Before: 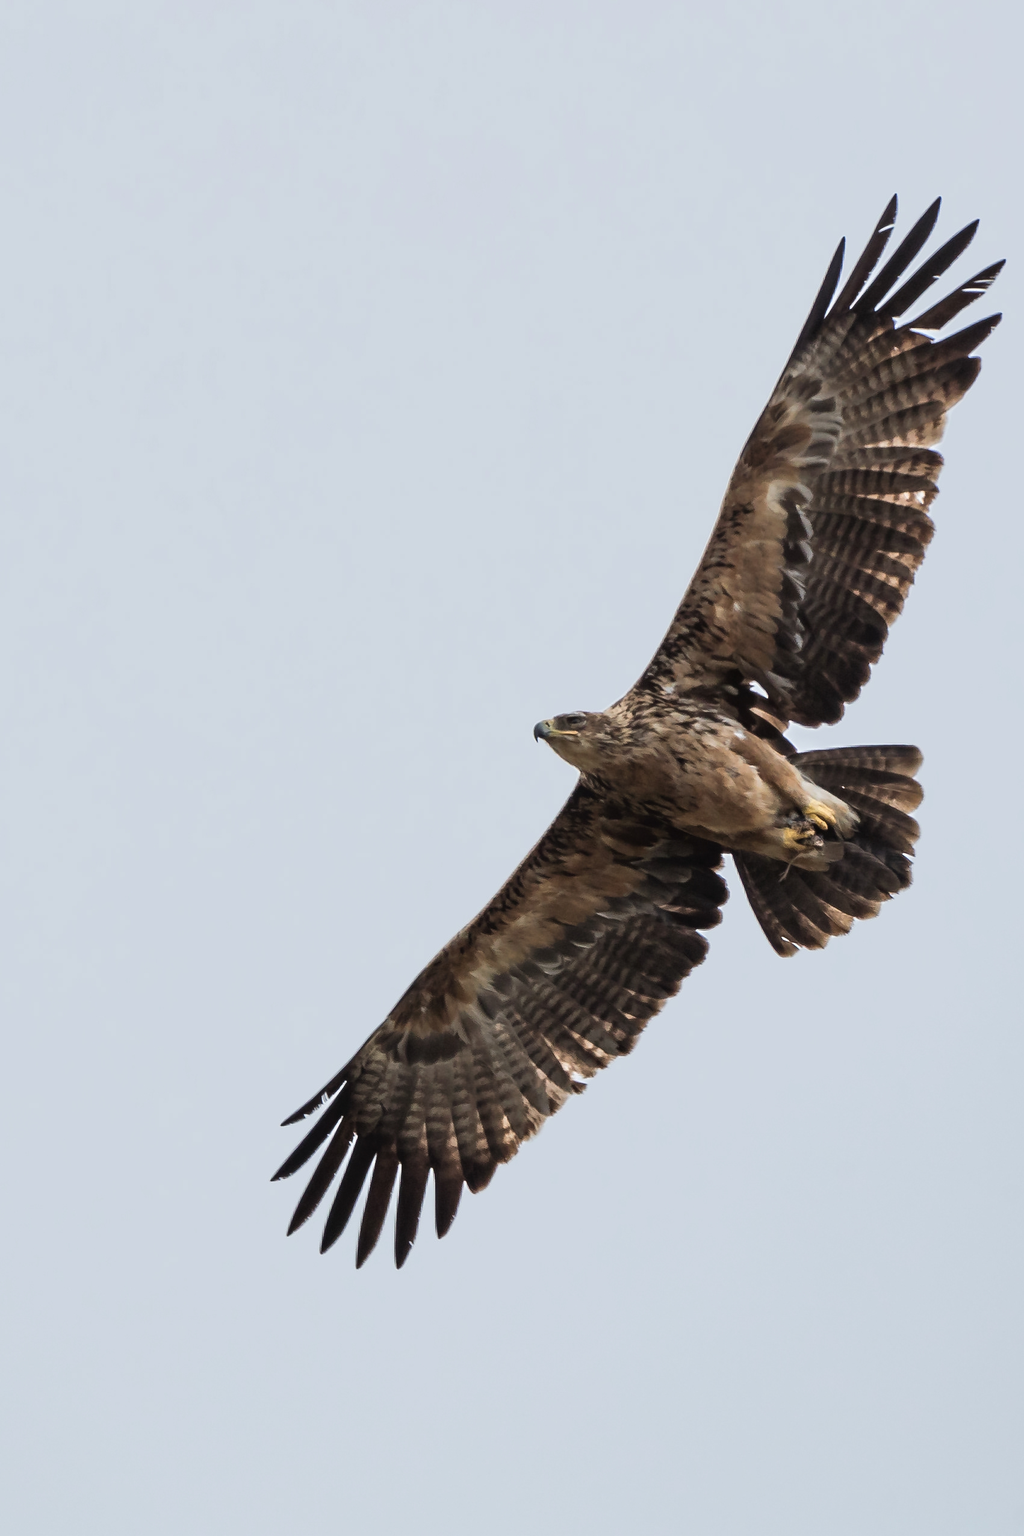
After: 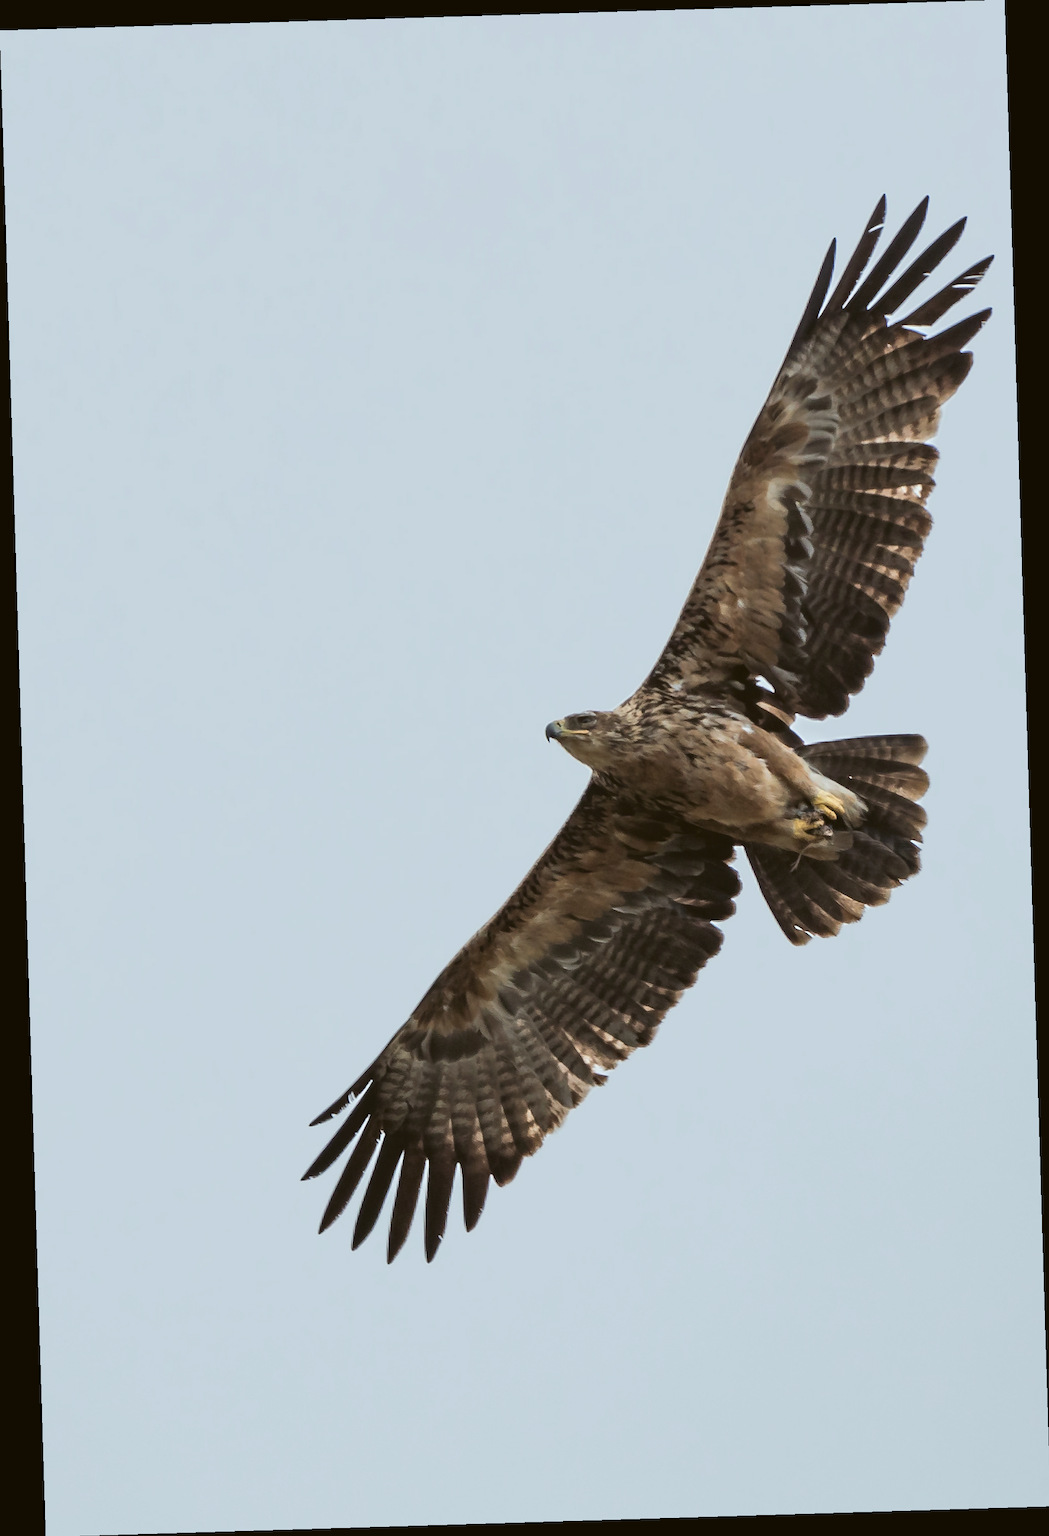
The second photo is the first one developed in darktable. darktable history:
color balance: lift [1.004, 1.002, 1.002, 0.998], gamma [1, 1.007, 1.002, 0.993], gain [1, 0.977, 1.013, 1.023], contrast -3.64%
rotate and perspective: rotation -1.75°, automatic cropping off
